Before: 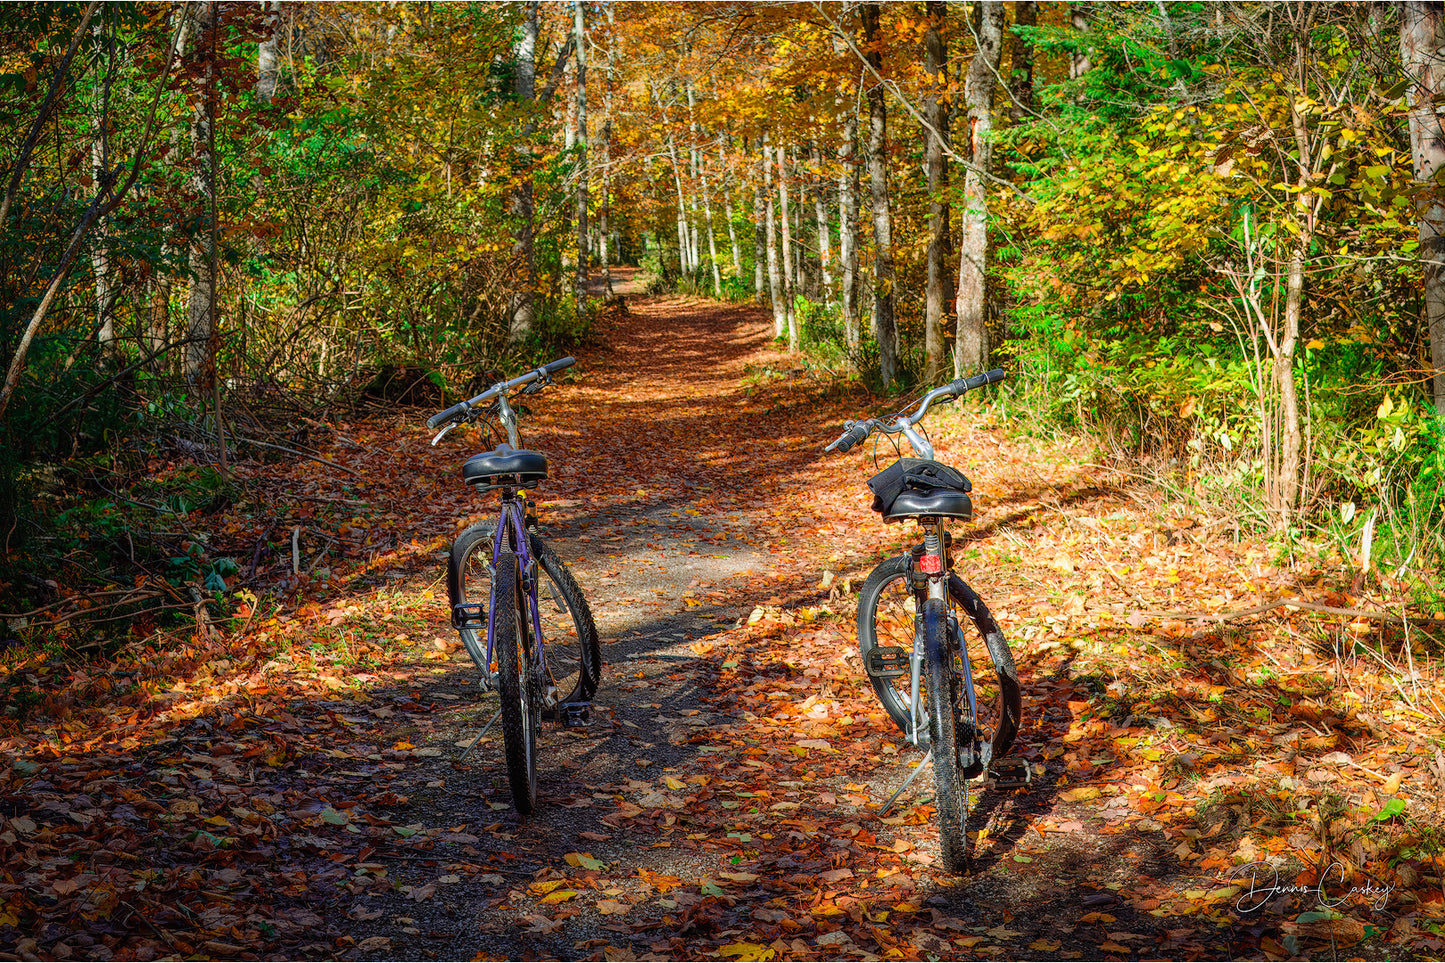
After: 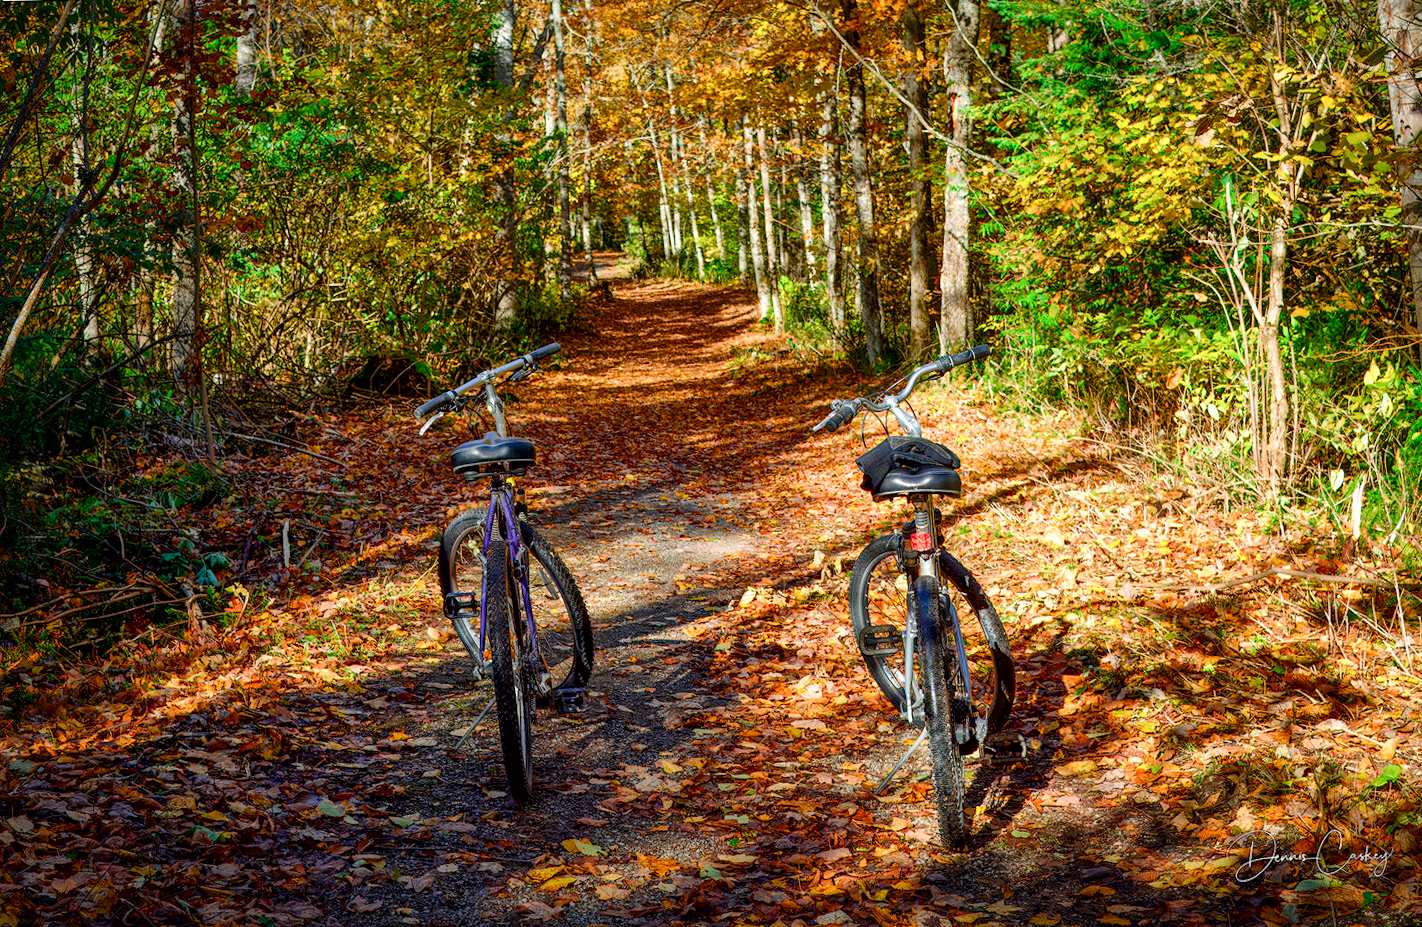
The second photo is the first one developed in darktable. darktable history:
color balance rgb: perceptual saturation grading › global saturation 20%, perceptual saturation grading › highlights -25%, perceptual saturation grading › shadows 25%
local contrast: mode bilateral grid, contrast 25, coarseness 60, detail 151%, midtone range 0.2
rotate and perspective: rotation -1.42°, crop left 0.016, crop right 0.984, crop top 0.035, crop bottom 0.965
